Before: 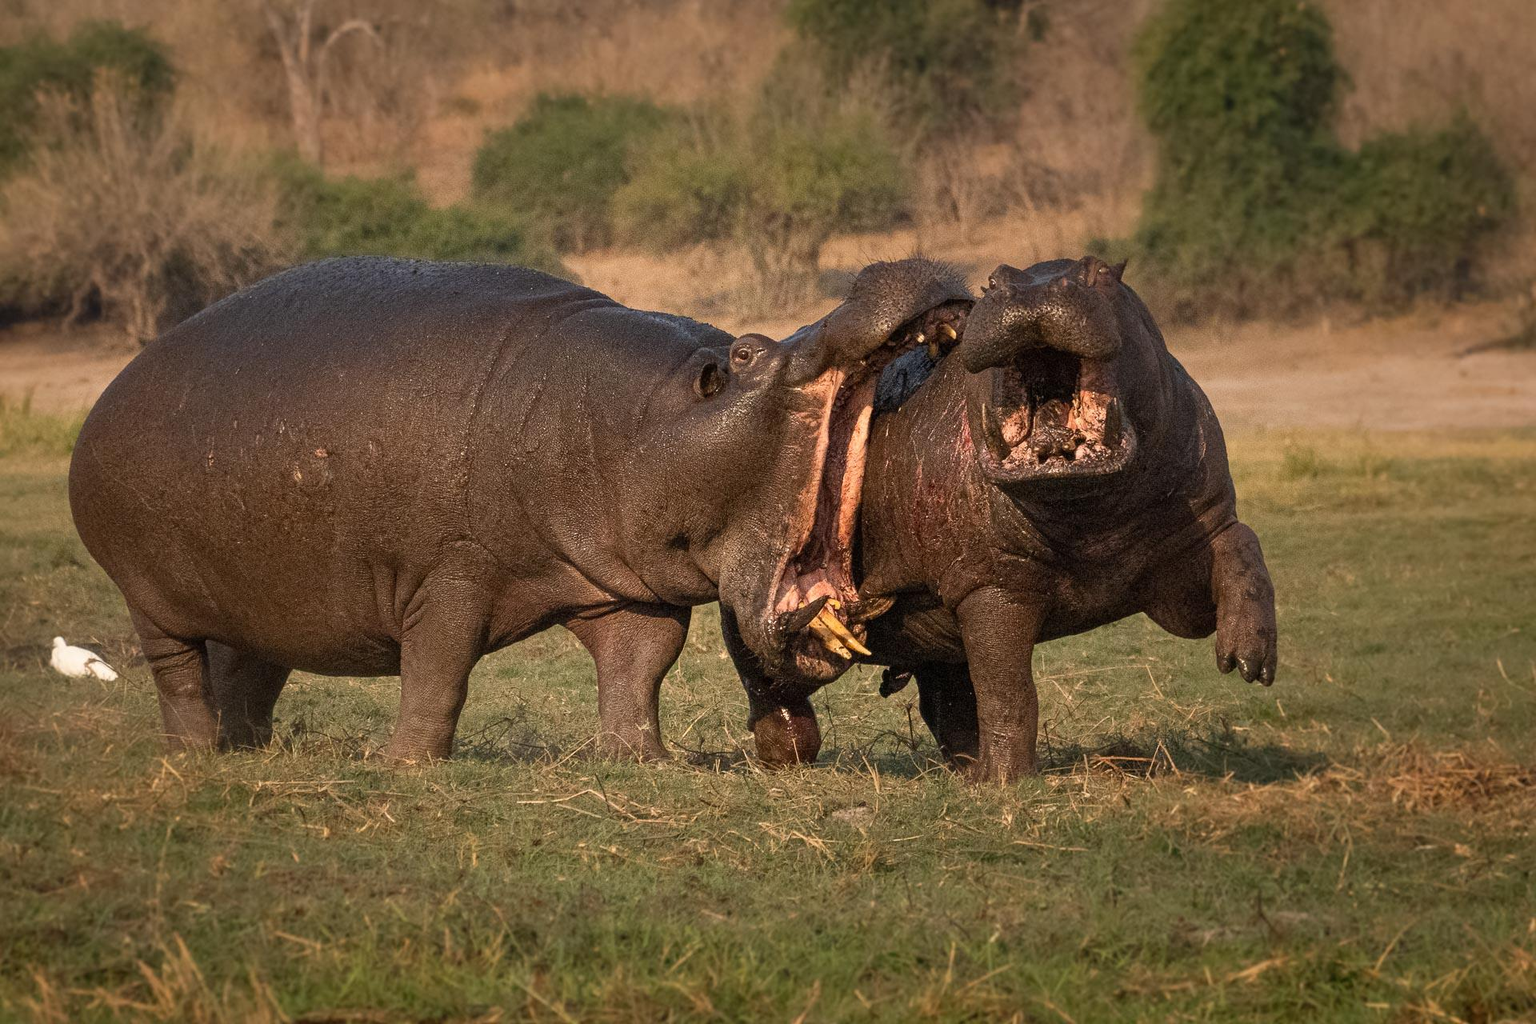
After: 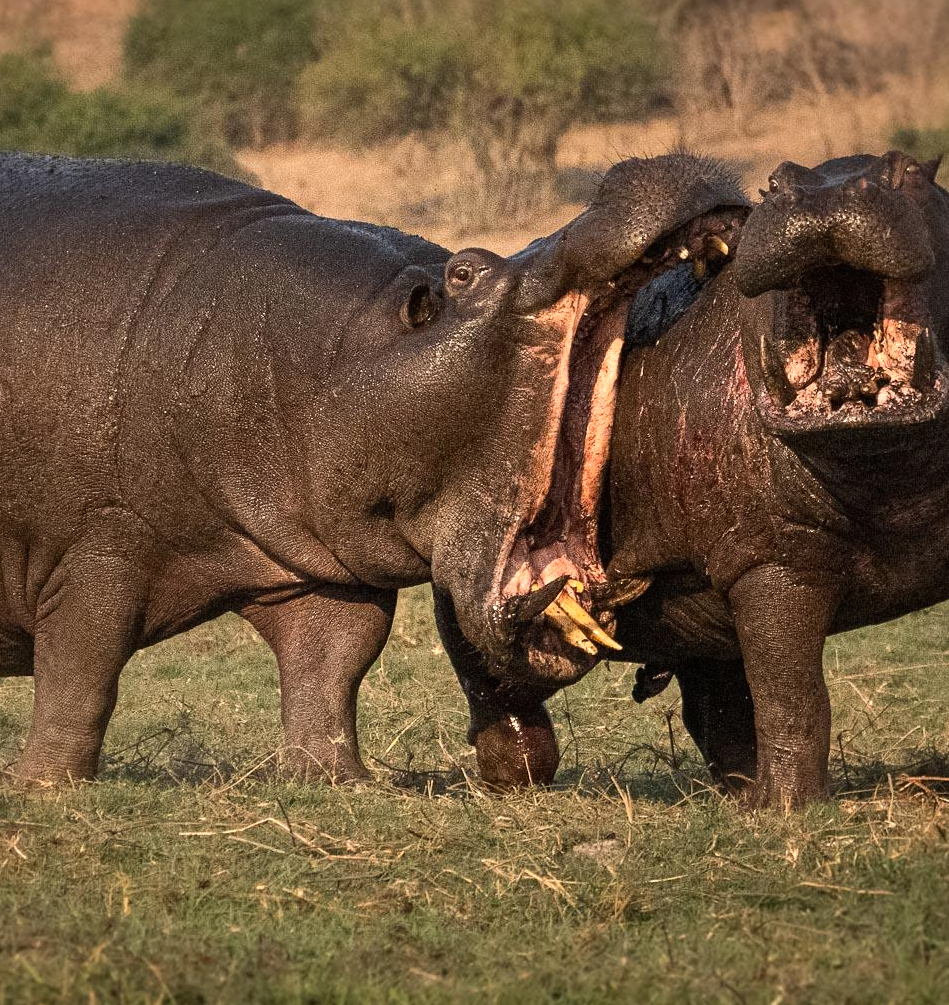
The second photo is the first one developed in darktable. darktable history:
crop and rotate: angle 0.02°, left 24.353%, top 13.219%, right 26.156%, bottom 8.224%
tone equalizer: -8 EV -0.417 EV, -7 EV -0.389 EV, -6 EV -0.333 EV, -5 EV -0.222 EV, -3 EV 0.222 EV, -2 EV 0.333 EV, -1 EV 0.389 EV, +0 EV 0.417 EV, edges refinement/feathering 500, mask exposure compensation -1.57 EV, preserve details no
